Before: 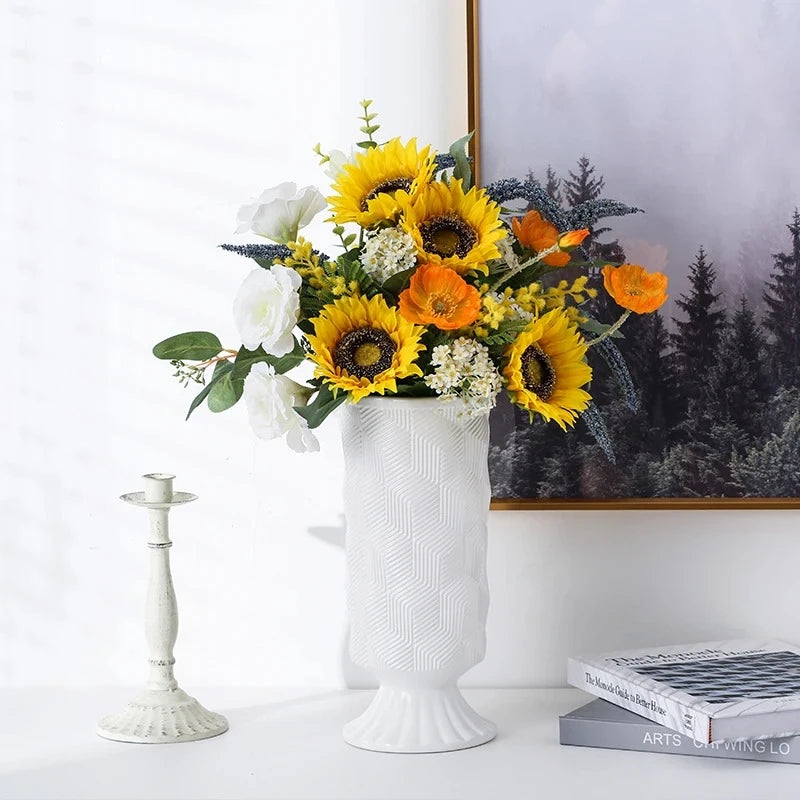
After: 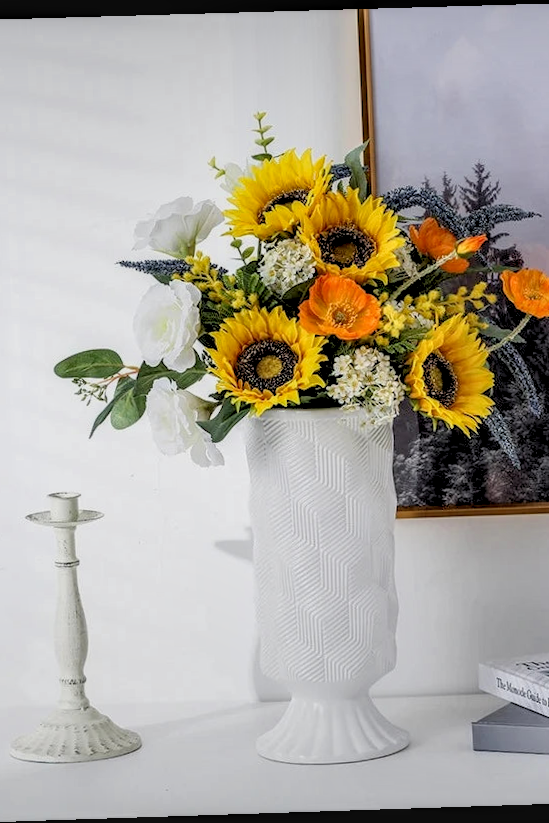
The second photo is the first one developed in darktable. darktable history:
local contrast: highlights 20%, detail 150%
rgb levels: preserve colors sum RGB, levels [[0.038, 0.433, 0.934], [0, 0.5, 1], [0, 0.5, 1]]
crop and rotate: left 13.409%, right 19.924%
rotate and perspective: rotation -1.77°, lens shift (horizontal) 0.004, automatic cropping off
